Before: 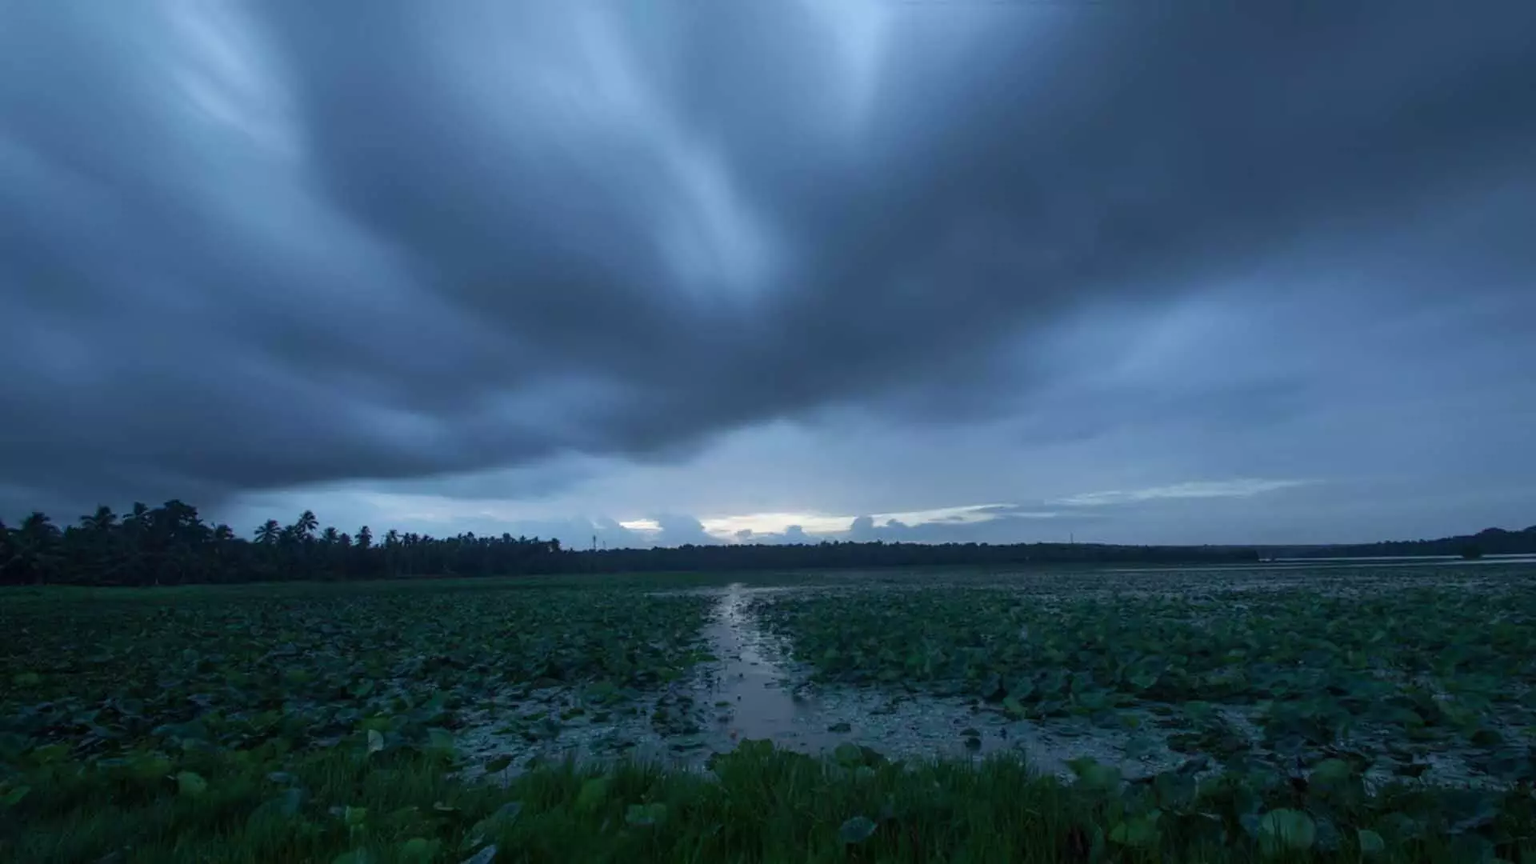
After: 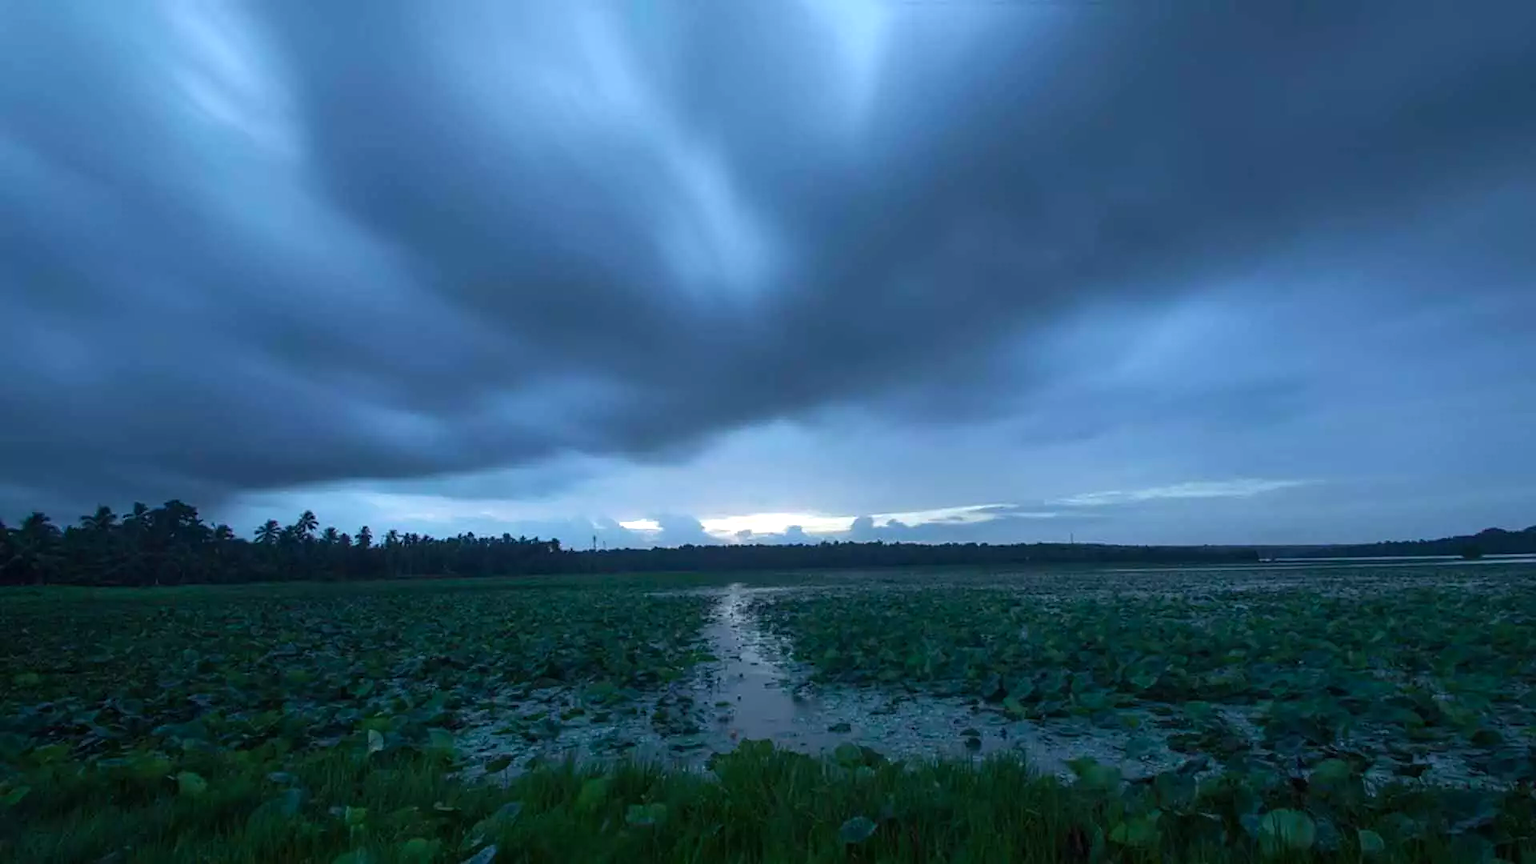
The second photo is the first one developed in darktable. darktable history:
sharpen: amount 0.212
color balance rgb: linear chroma grading › shadows -8.512%, linear chroma grading › global chroma 9.799%, perceptual saturation grading › global saturation 0.74%, perceptual brilliance grading › global brilliance 11.08%, global vibrance 20%
